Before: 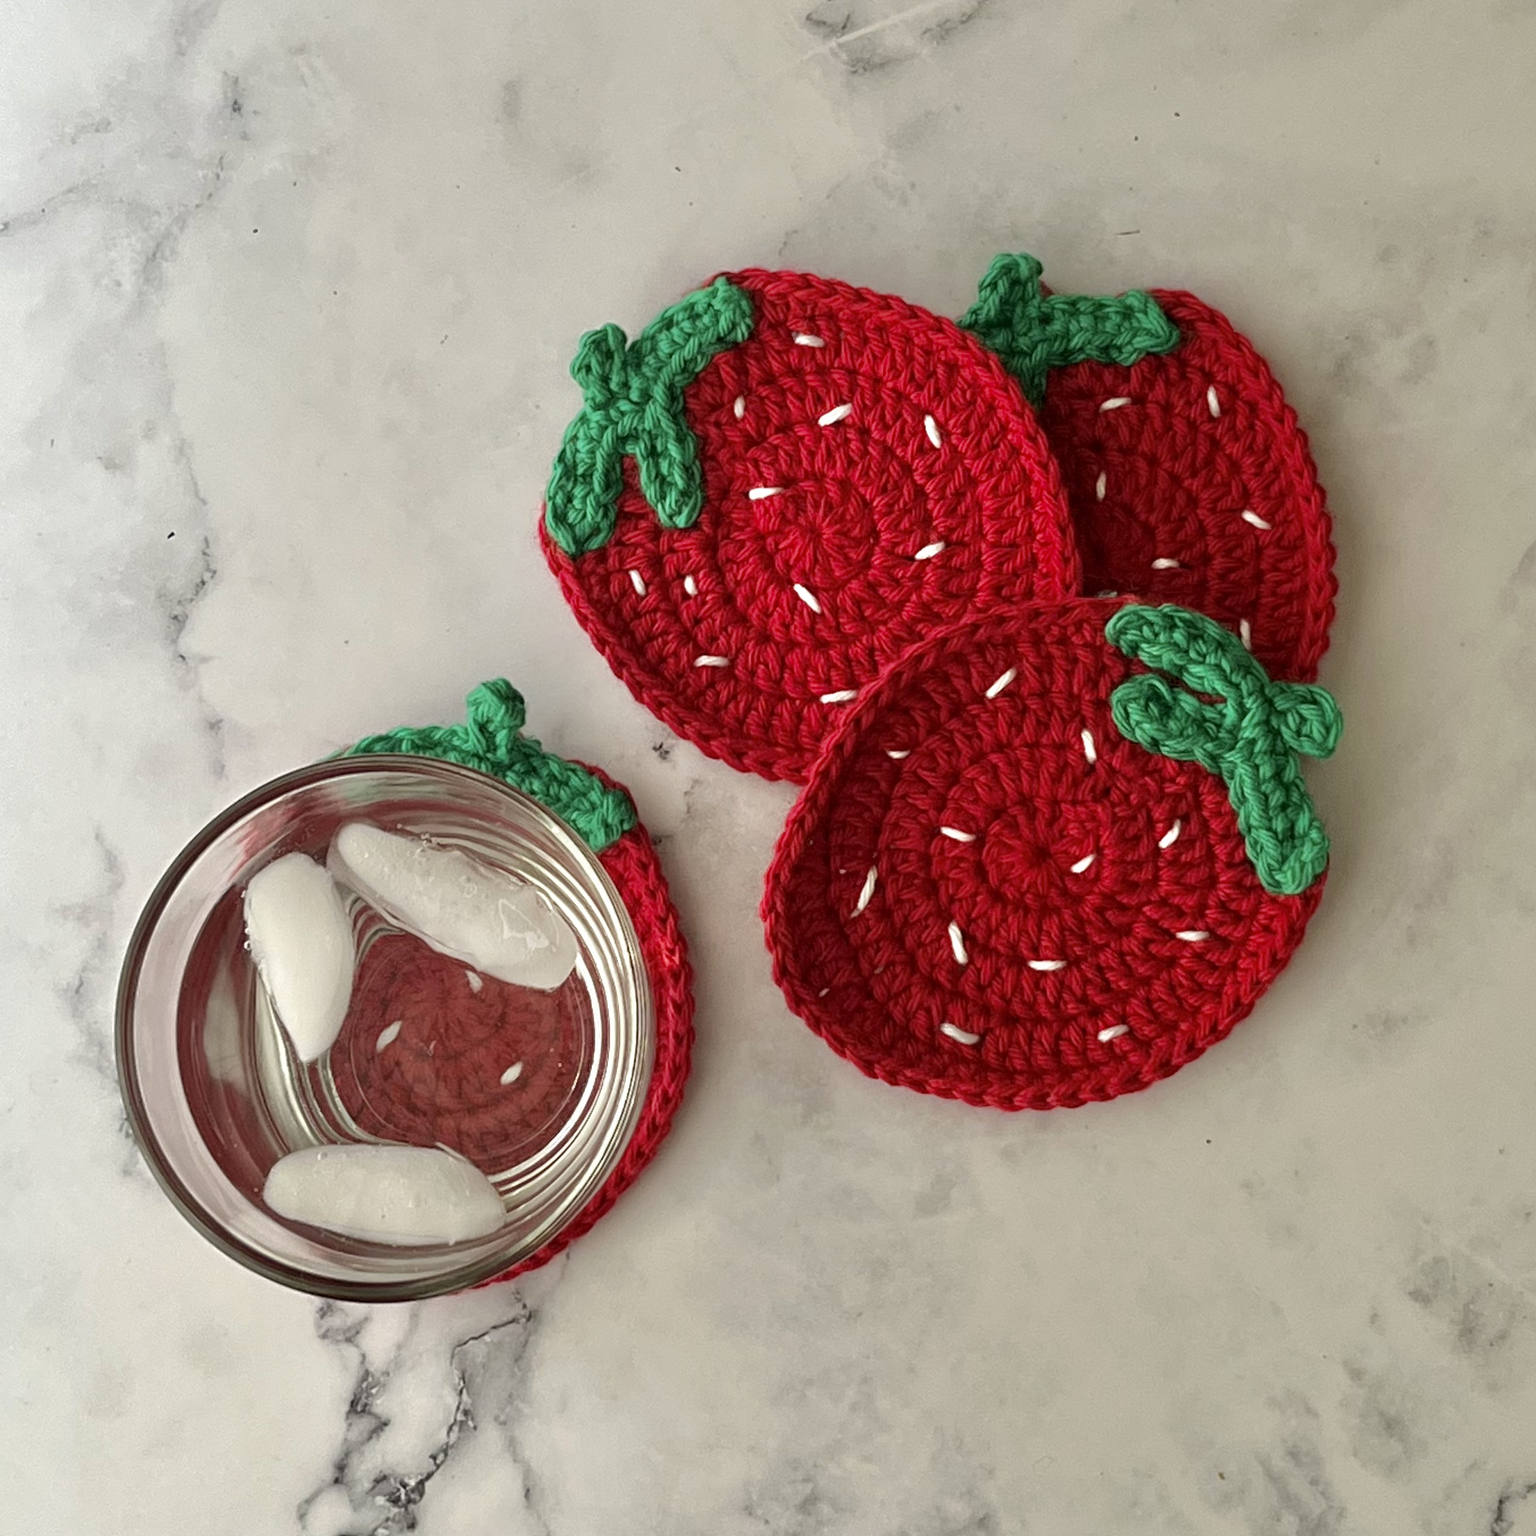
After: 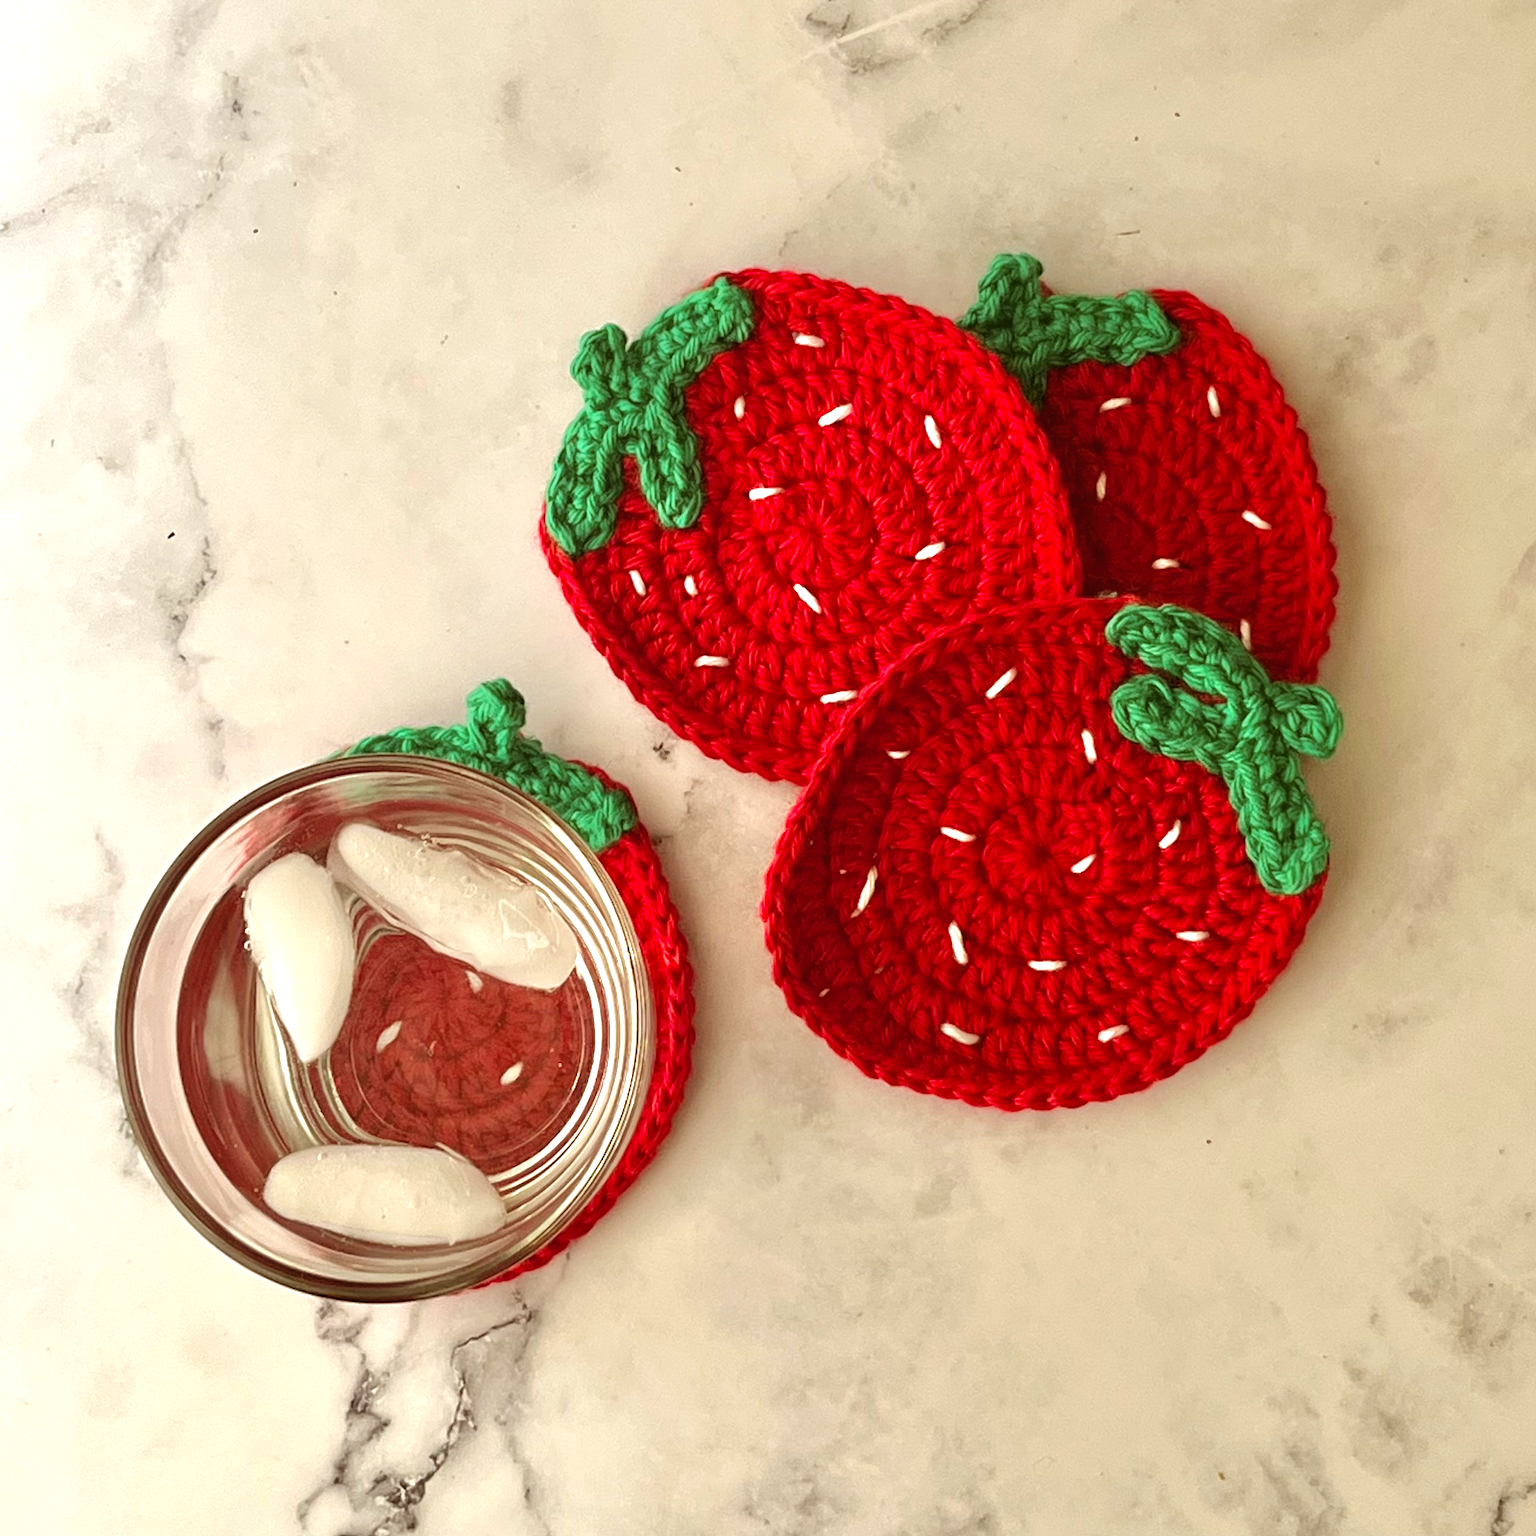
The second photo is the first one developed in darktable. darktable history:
color balance rgb: shadows lift › chroma 4.41%, shadows lift › hue 27°, power › chroma 2.5%, power › hue 70°, highlights gain › chroma 1%, highlights gain › hue 27°, saturation formula JzAzBz (2021)
exposure: black level correction -0.002, exposure 0.54 EV, compensate highlight preservation false
